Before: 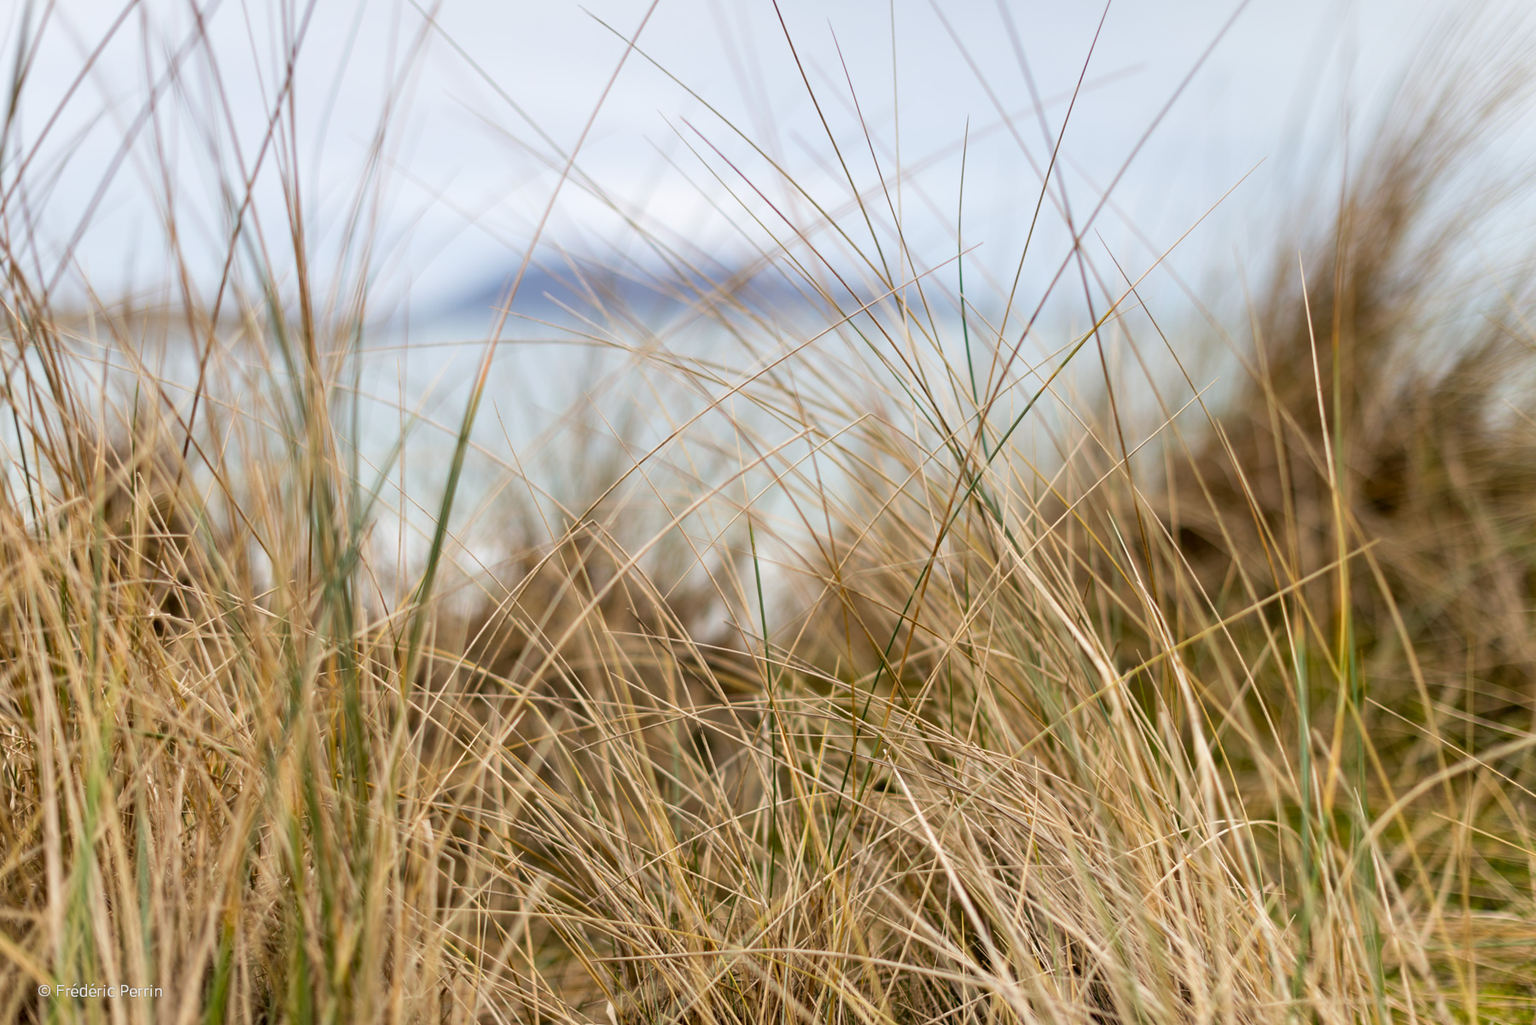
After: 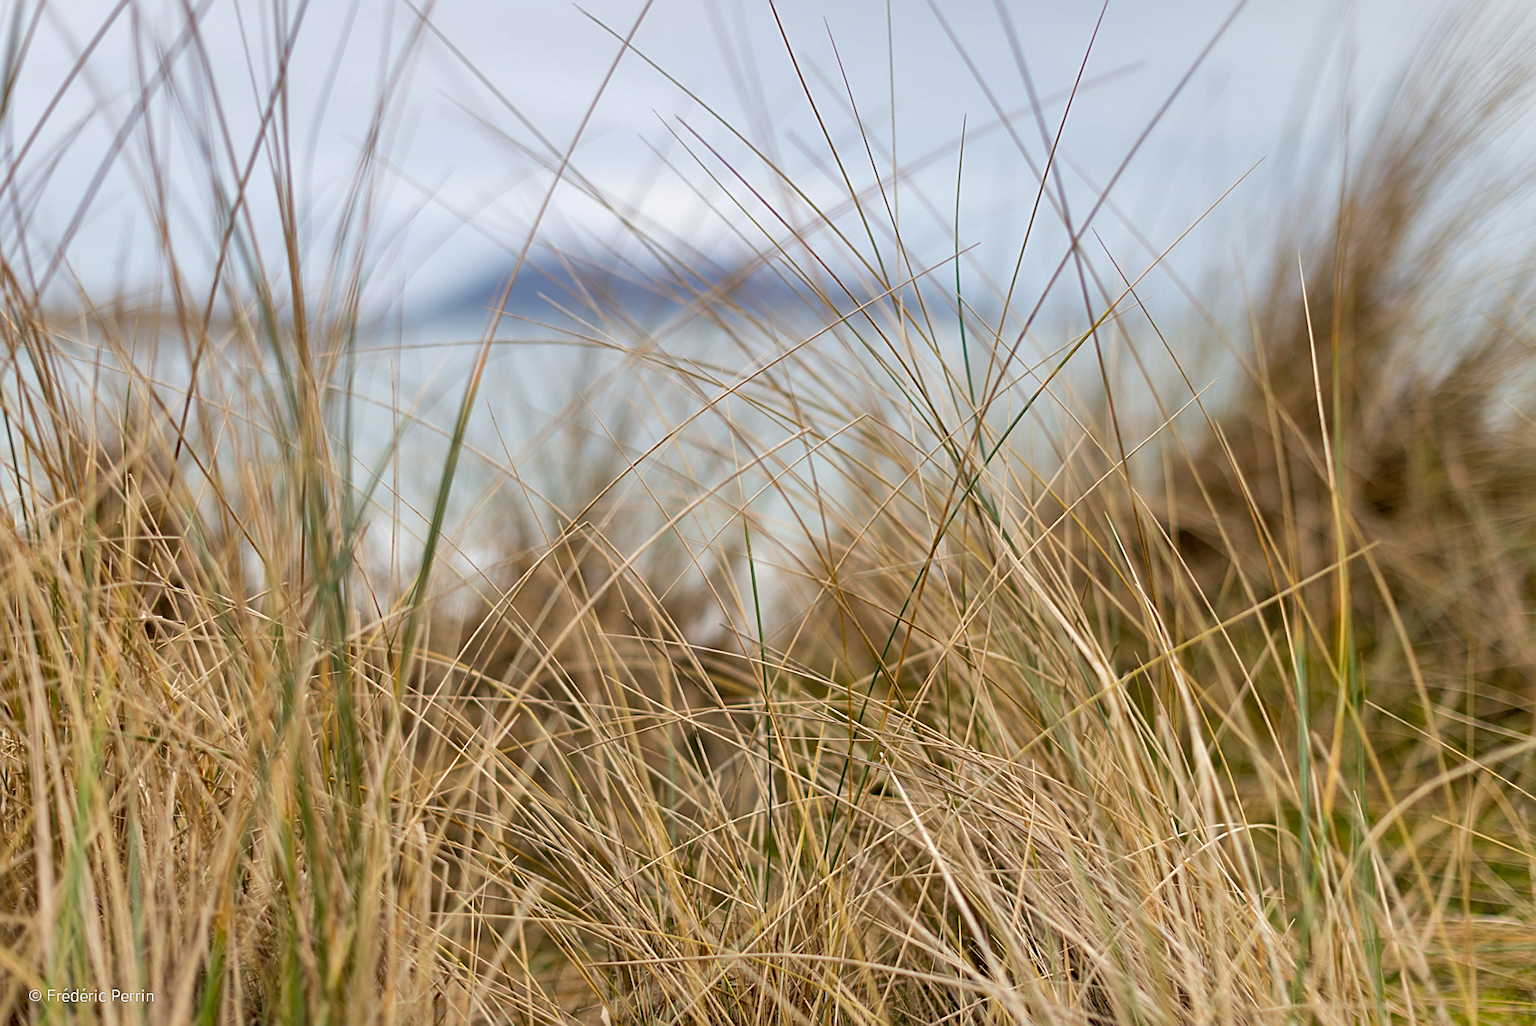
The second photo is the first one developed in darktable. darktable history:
crop and rotate: left 0.614%, top 0.179%, bottom 0.309%
sharpen: on, module defaults
white balance: red 1, blue 1
shadows and highlights: on, module defaults
